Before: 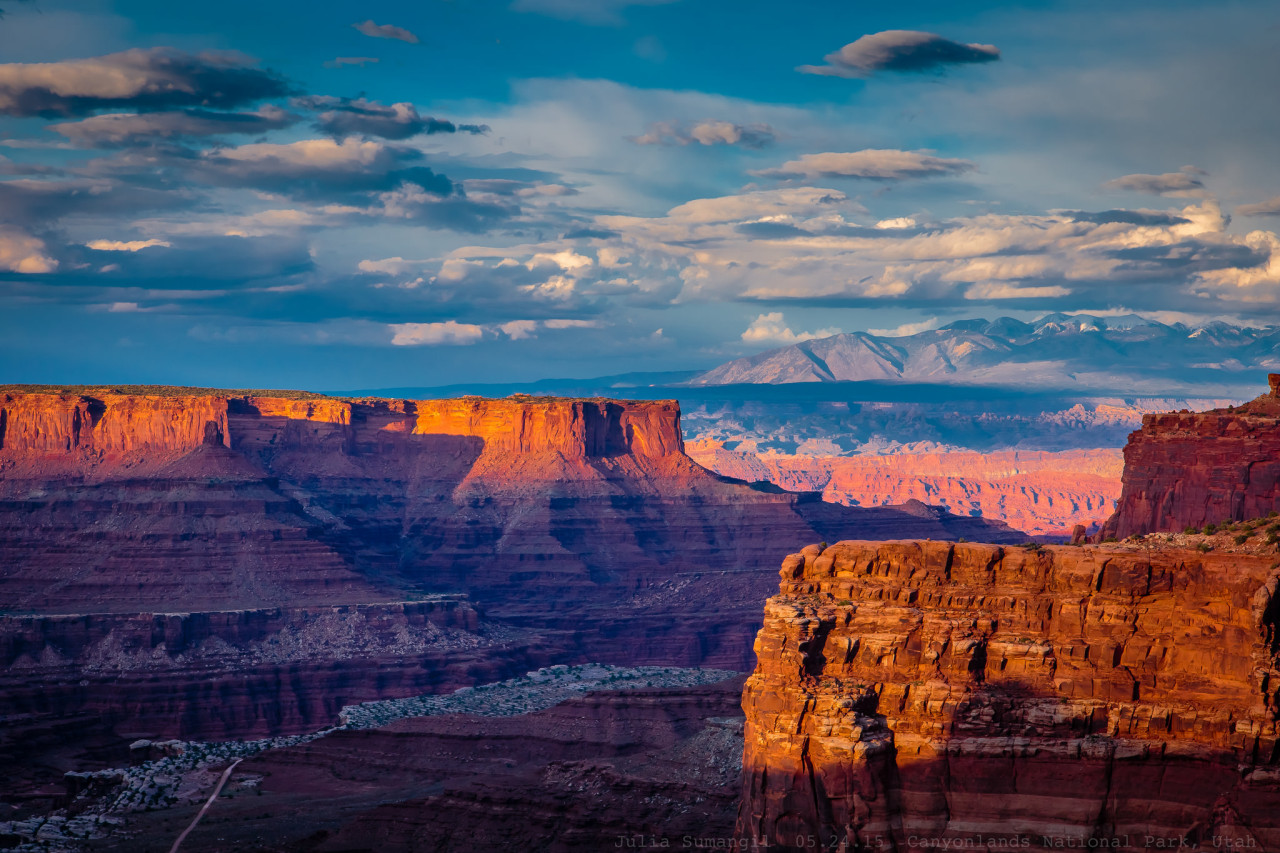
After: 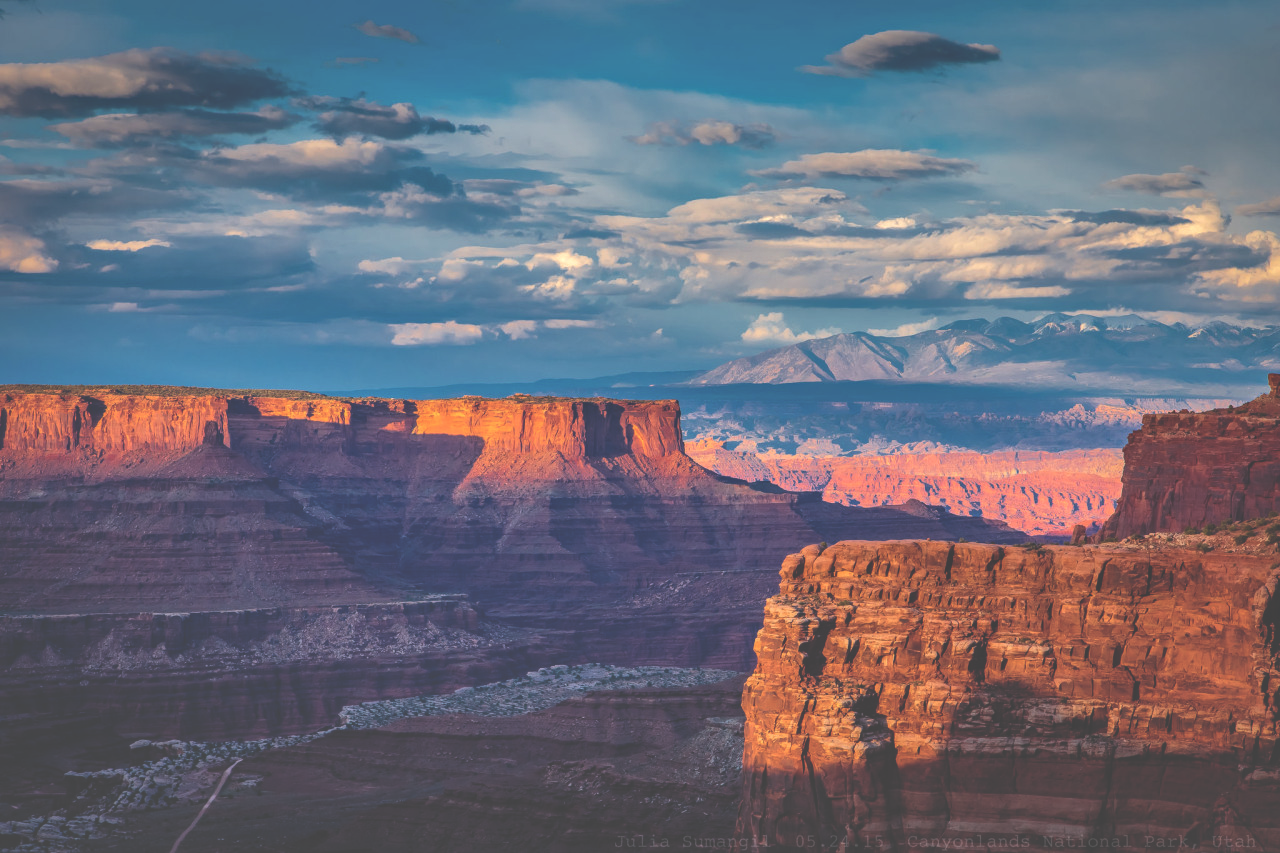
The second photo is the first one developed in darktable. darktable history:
exposure: black level correction -0.063, exposure -0.05 EV, compensate highlight preservation false
shadows and highlights: shadows 24.89, highlights -70.1
haze removal: compatibility mode true, adaptive false
local contrast: detail 130%
